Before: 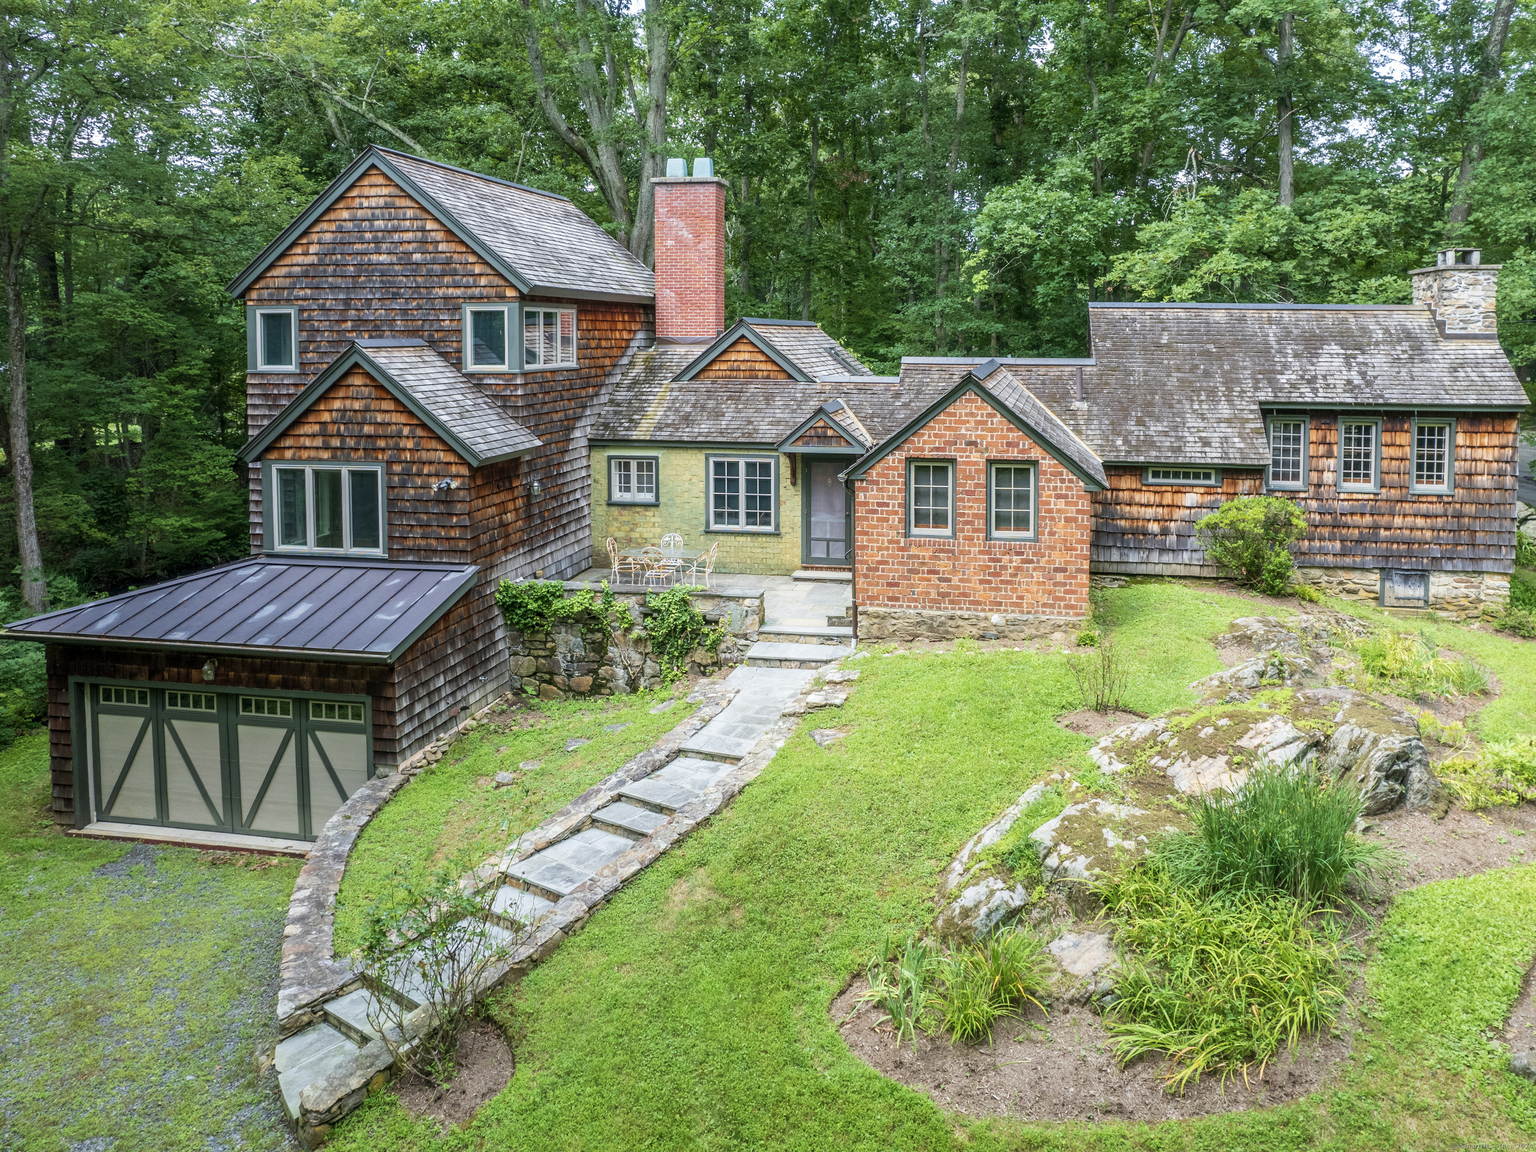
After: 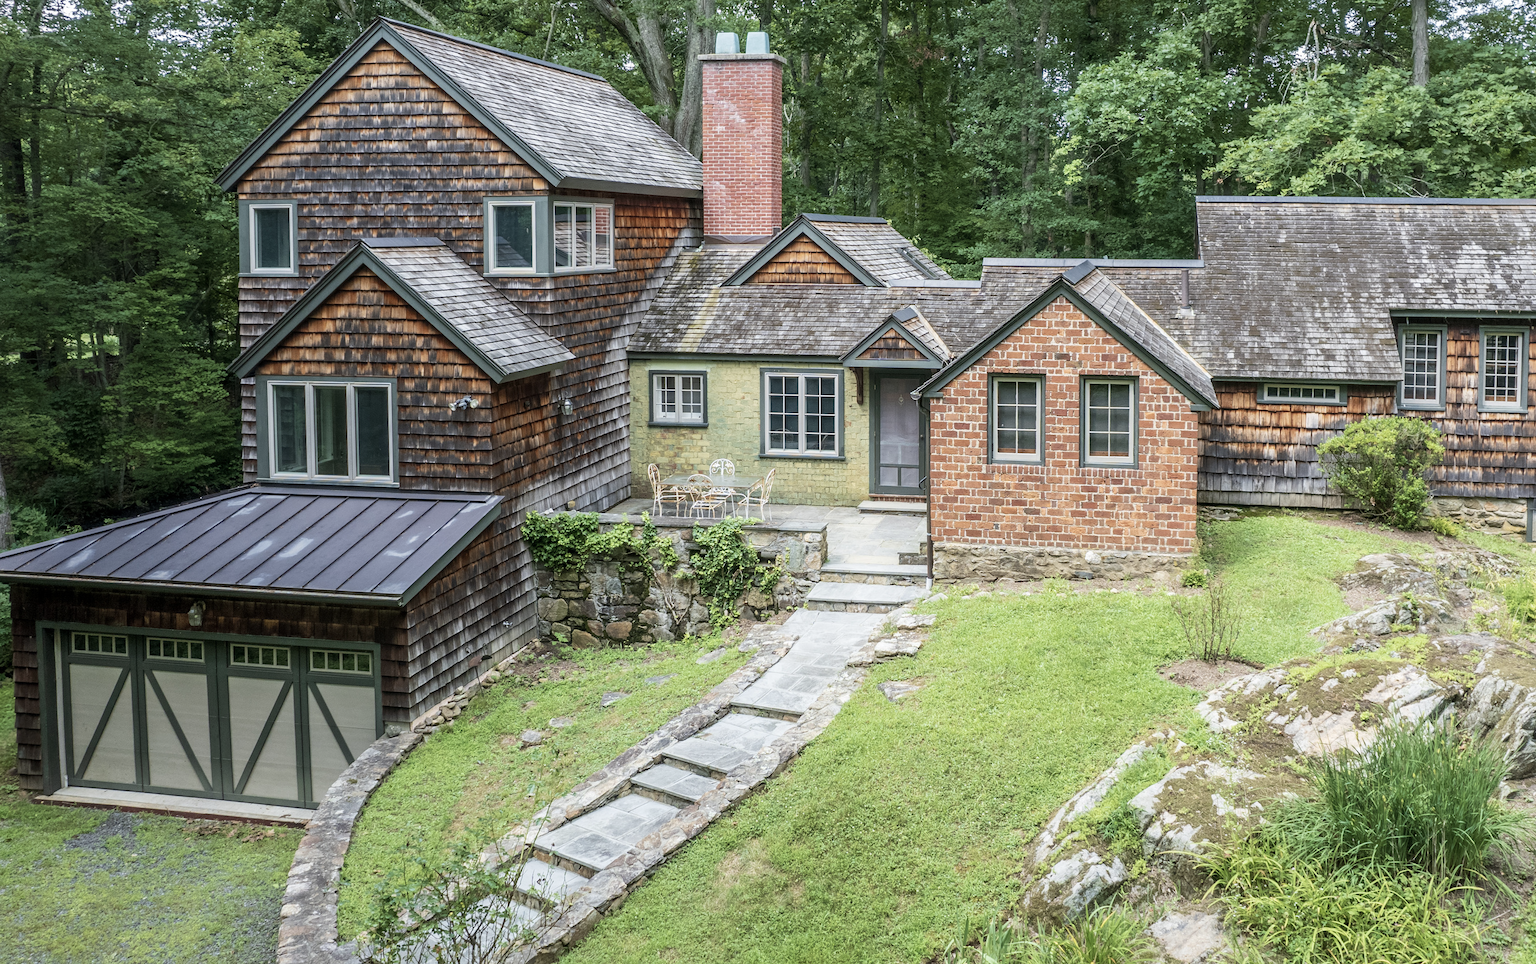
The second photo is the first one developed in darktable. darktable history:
crop and rotate: left 2.425%, top 11.305%, right 9.6%, bottom 15.08%
contrast brightness saturation: contrast 0.06, brightness -0.01, saturation -0.23
